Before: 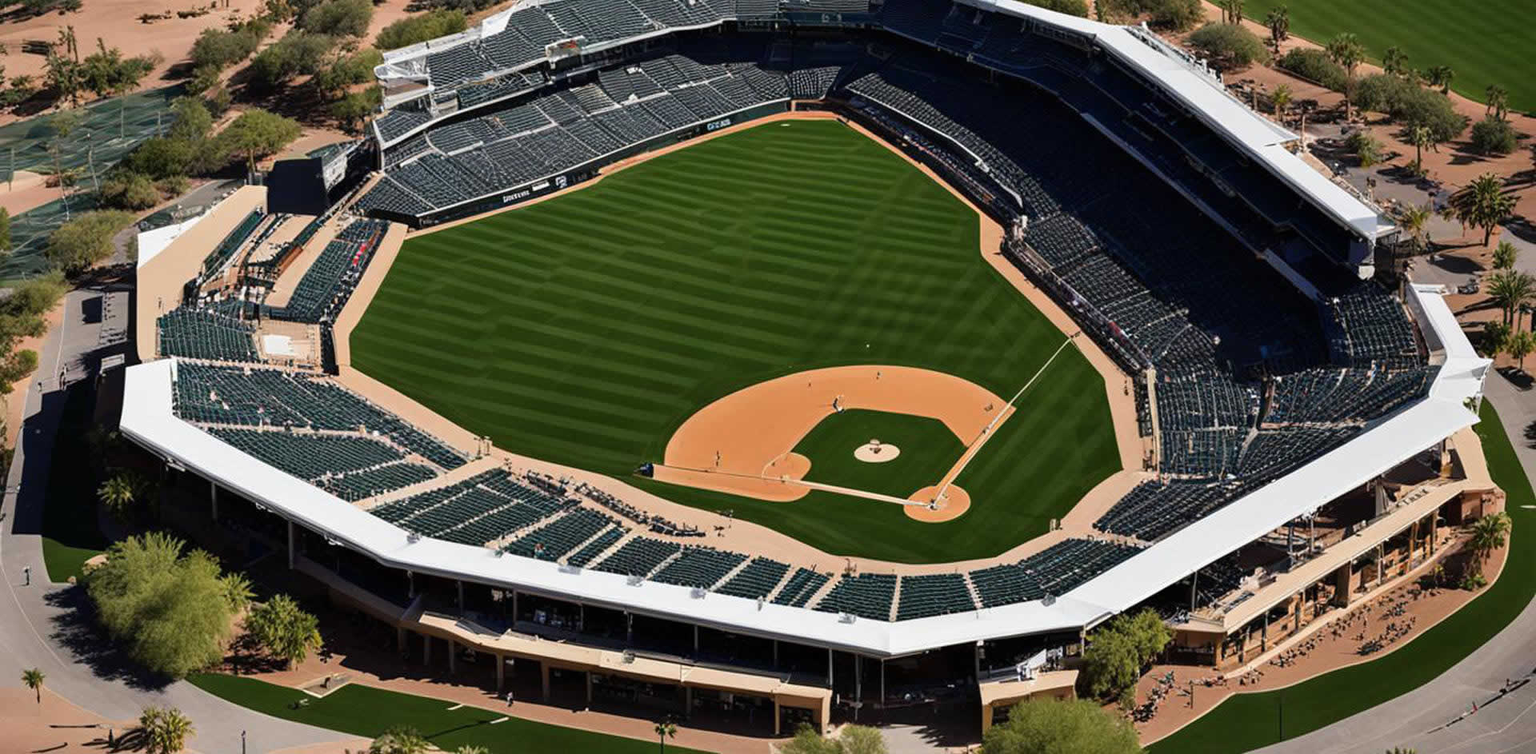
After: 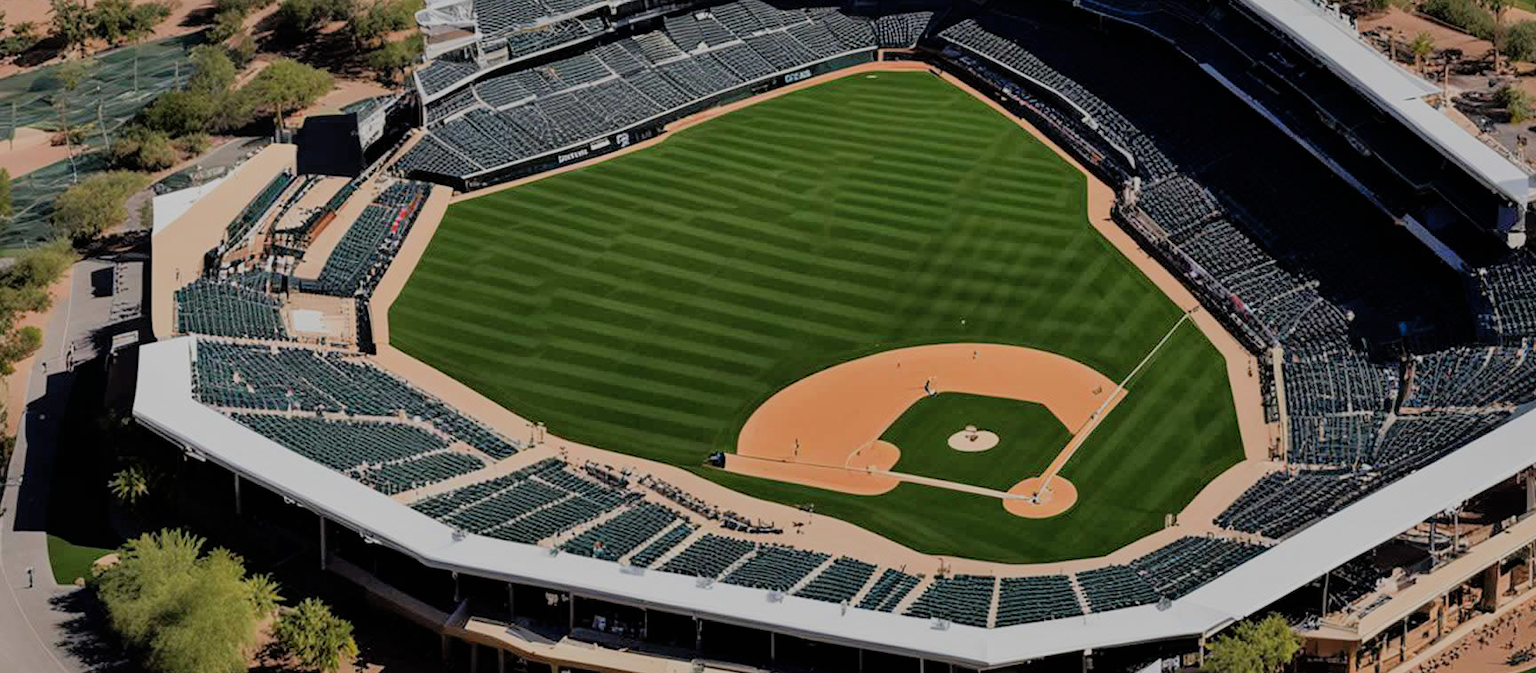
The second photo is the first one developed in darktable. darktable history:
shadows and highlights: on, module defaults
crop: top 7.45%, right 9.895%, bottom 11.97%
filmic rgb: black relative exposure -7.65 EV, white relative exposure 4.56 EV, threshold 5.99 EV, hardness 3.61, enable highlight reconstruction true
